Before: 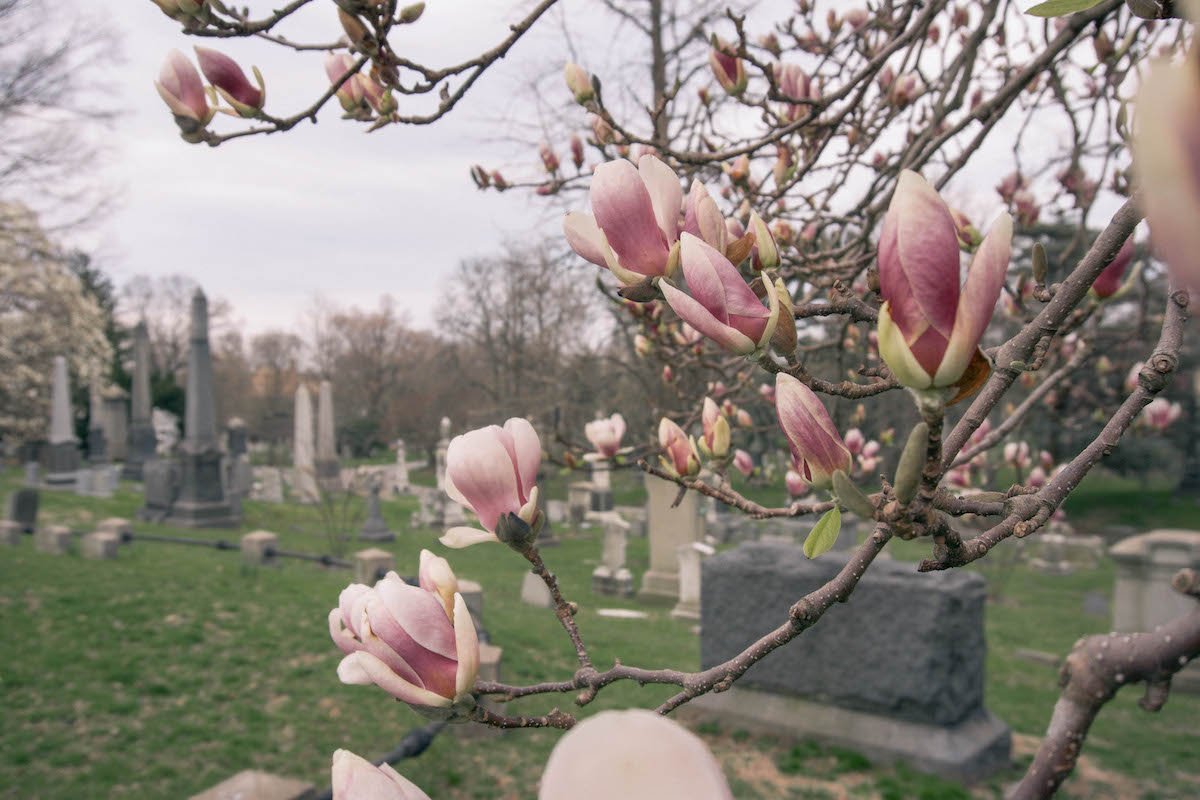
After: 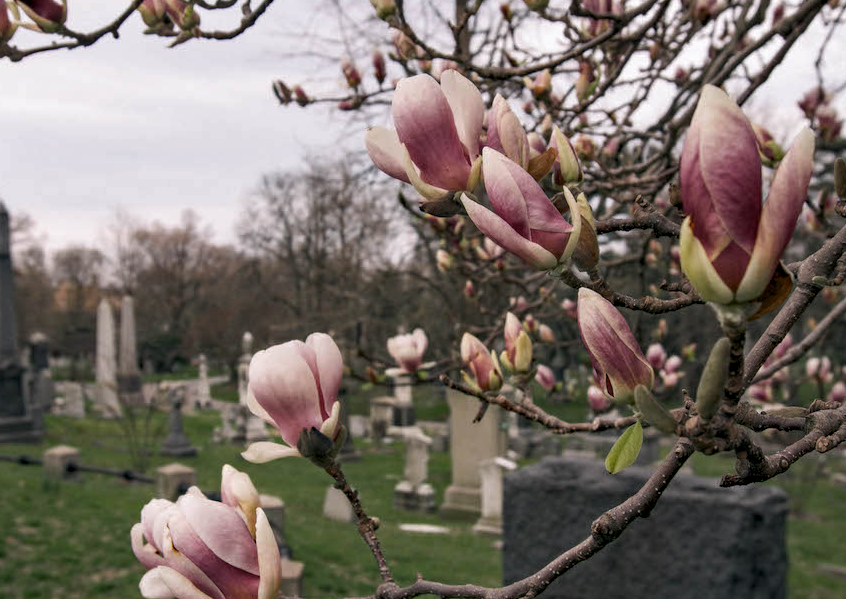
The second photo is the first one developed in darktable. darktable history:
levels: levels [0.029, 0.545, 0.971]
crop and rotate: left 16.555%, top 10.647%, right 12.876%, bottom 14.461%
haze removal: strength 0.417, compatibility mode true, adaptive false
